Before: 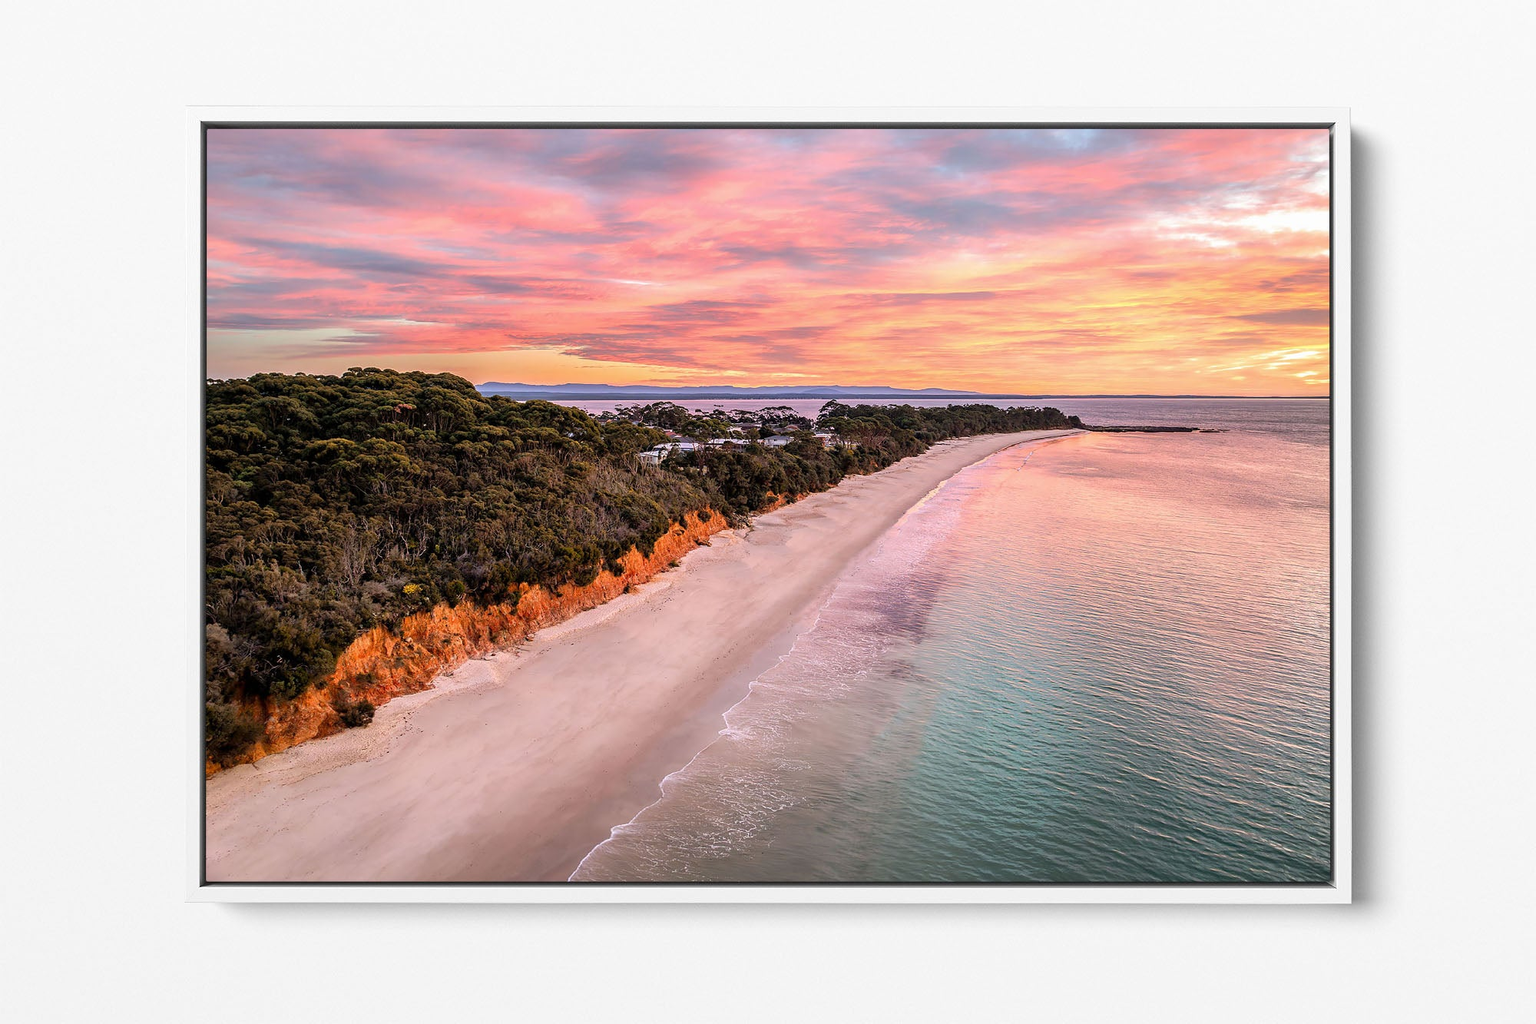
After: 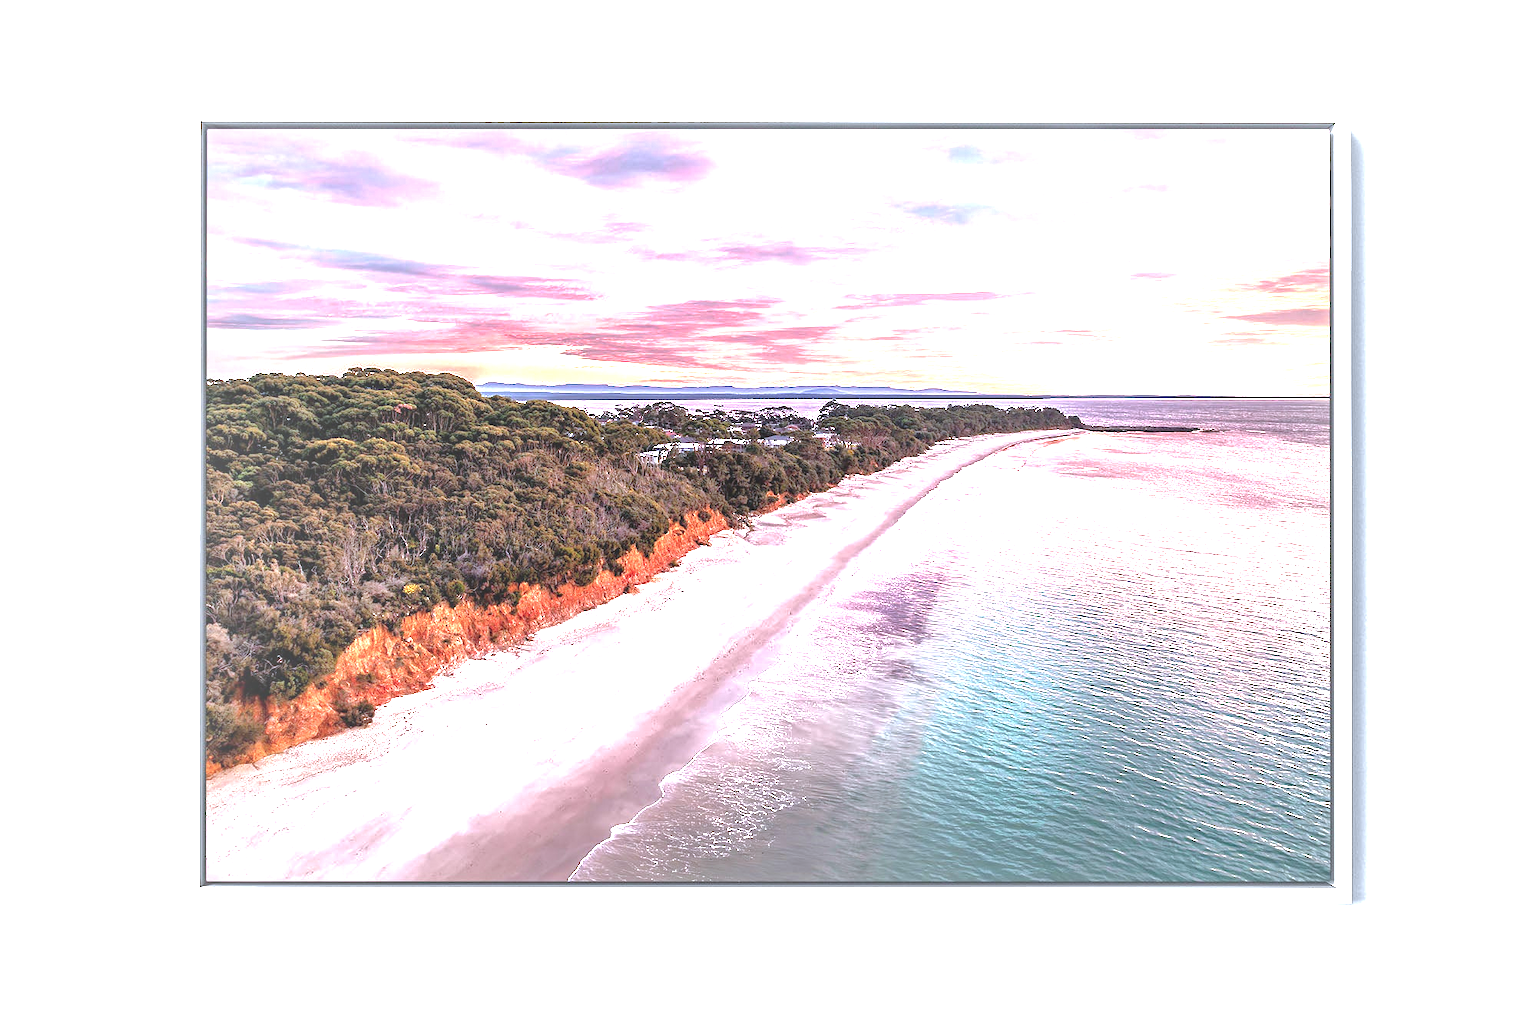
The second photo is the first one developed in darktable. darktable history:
exposure: black level correction 0, exposure 1.097 EV, compensate exposure bias true, compensate highlight preservation false
color calibration: output R [0.946, 0.065, -0.013, 0], output G [-0.246, 1.264, -0.017, 0], output B [0.046, -0.098, 1.05, 0], illuminant as shot in camera, x 0.37, y 0.382, temperature 4316.38 K
local contrast: on, module defaults
base curve: curves: ch0 [(0, 0) (0.841, 0.609) (1, 1)], preserve colors average RGB
